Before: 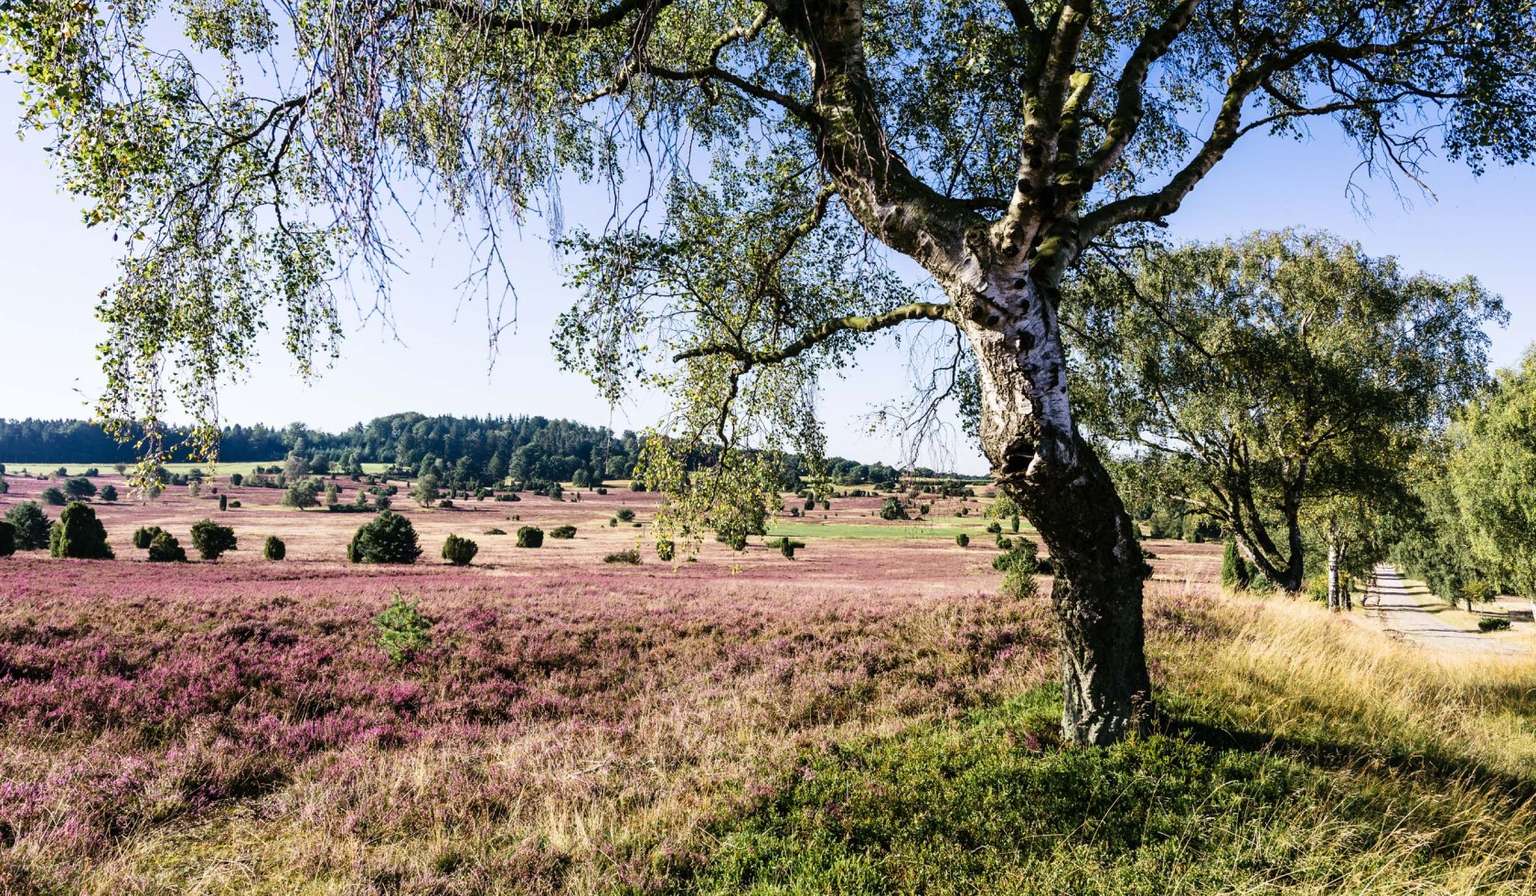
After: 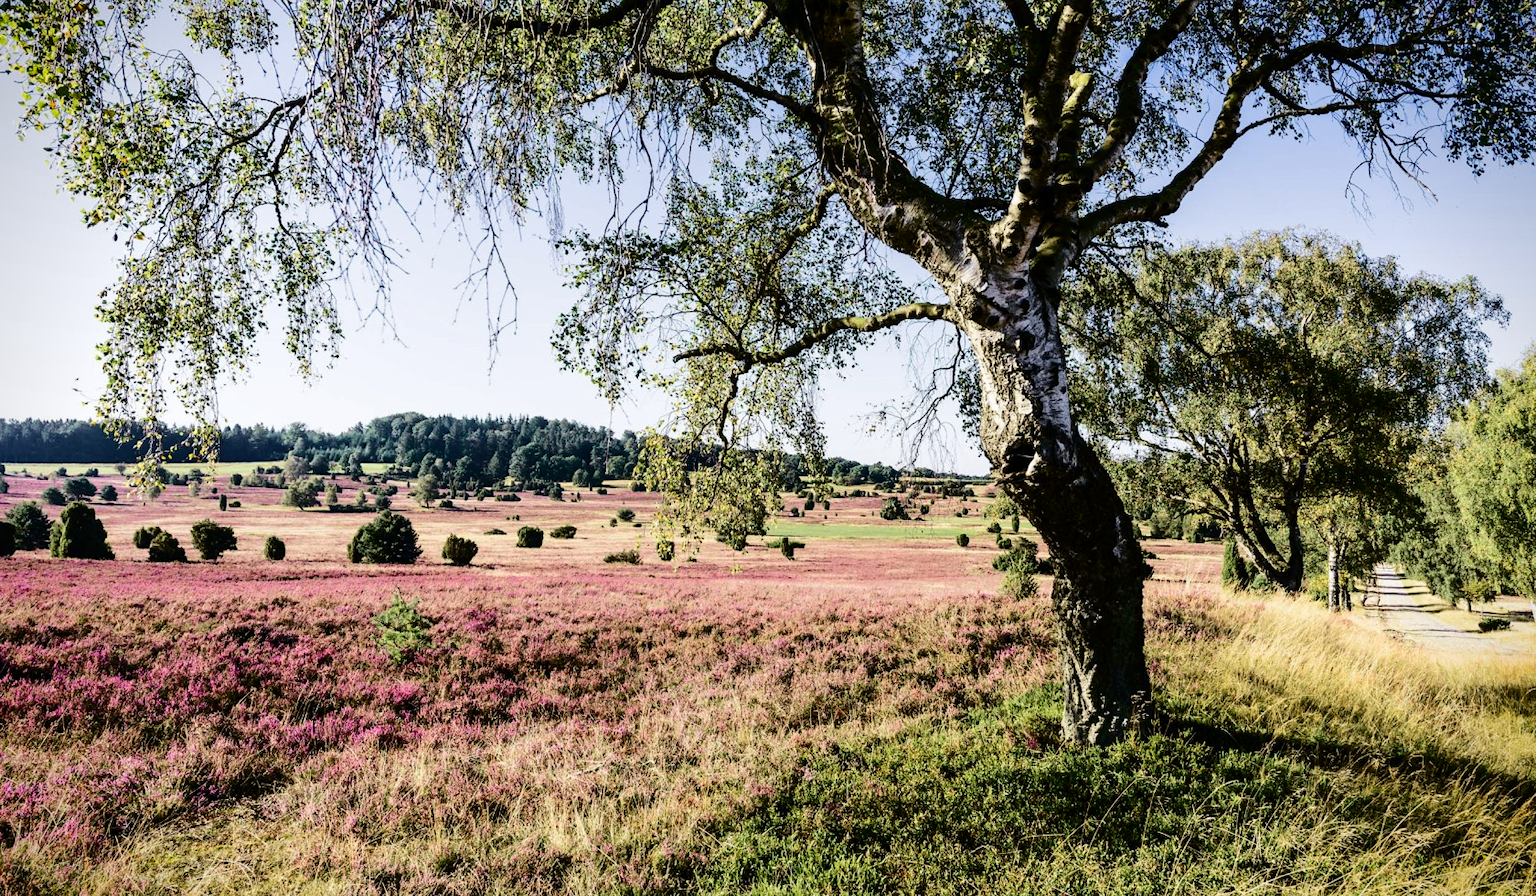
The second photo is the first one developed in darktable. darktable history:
vignetting: fall-off start 88.53%, fall-off radius 44.2%, saturation 0.376, width/height ratio 1.161
tone curve: curves: ch0 [(0.003, 0) (0.066, 0.031) (0.16, 0.089) (0.269, 0.218) (0.395, 0.408) (0.517, 0.56) (0.684, 0.734) (0.791, 0.814) (1, 1)]; ch1 [(0, 0) (0.164, 0.115) (0.337, 0.332) (0.39, 0.398) (0.464, 0.461) (0.501, 0.5) (0.507, 0.5) (0.534, 0.532) (0.577, 0.59) (0.652, 0.681) (0.733, 0.764) (0.819, 0.823) (1, 1)]; ch2 [(0, 0) (0.337, 0.382) (0.464, 0.476) (0.501, 0.5) (0.527, 0.54) (0.551, 0.565) (0.628, 0.632) (0.689, 0.686) (1, 1)], color space Lab, independent channels, preserve colors none
